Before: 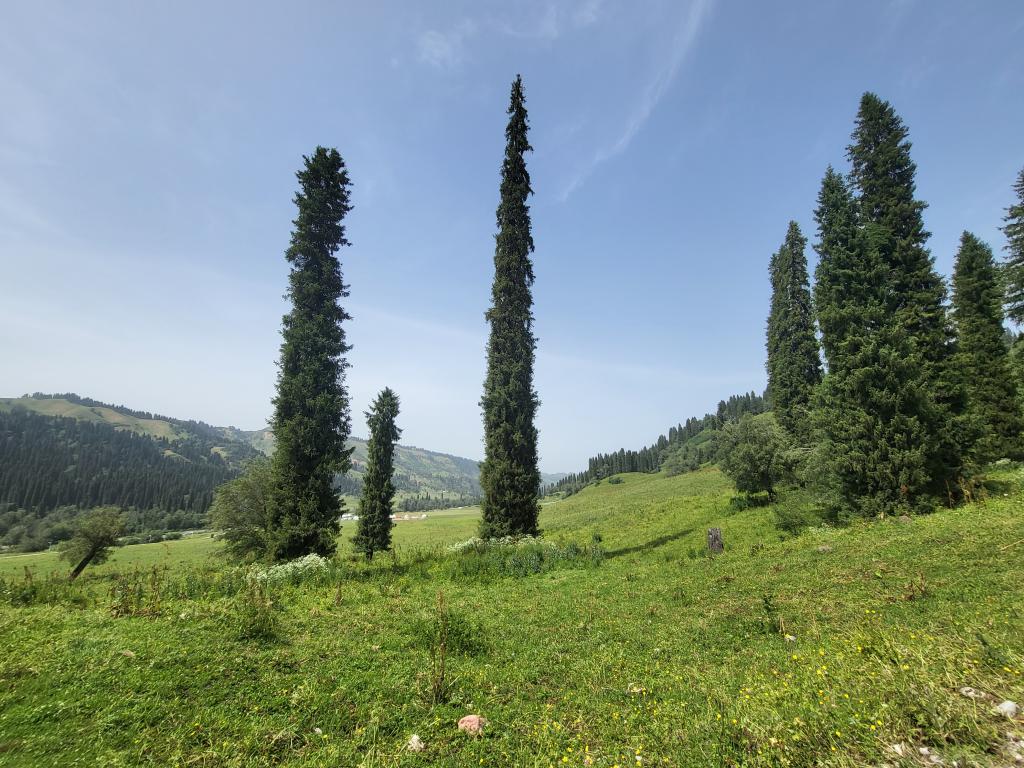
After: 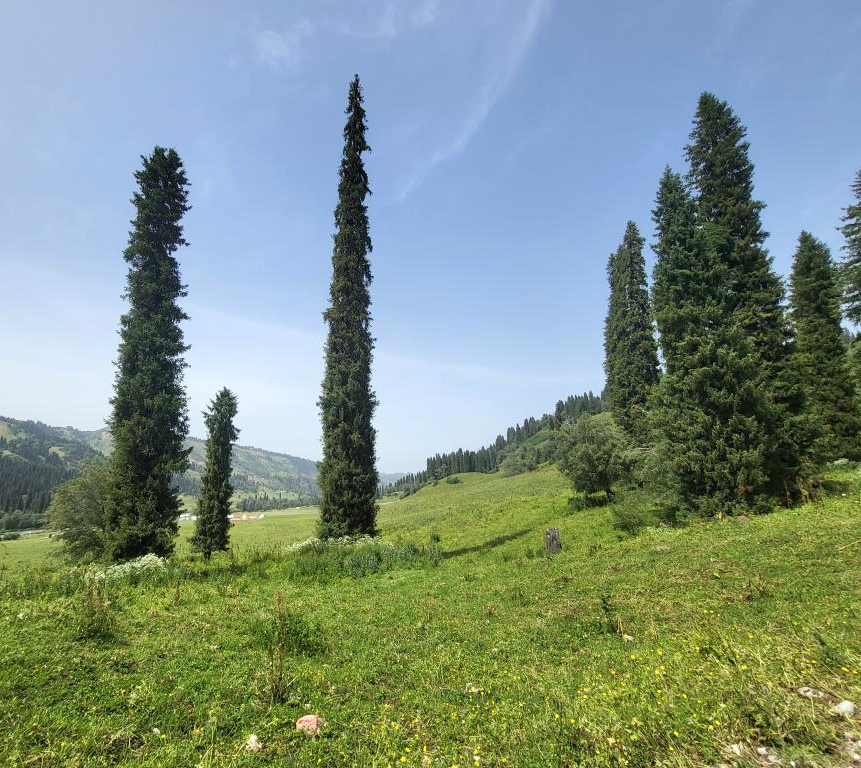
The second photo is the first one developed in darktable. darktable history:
exposure: exposure 0.173 EV, compensate highlight preservation false
crop: left 15.88%
